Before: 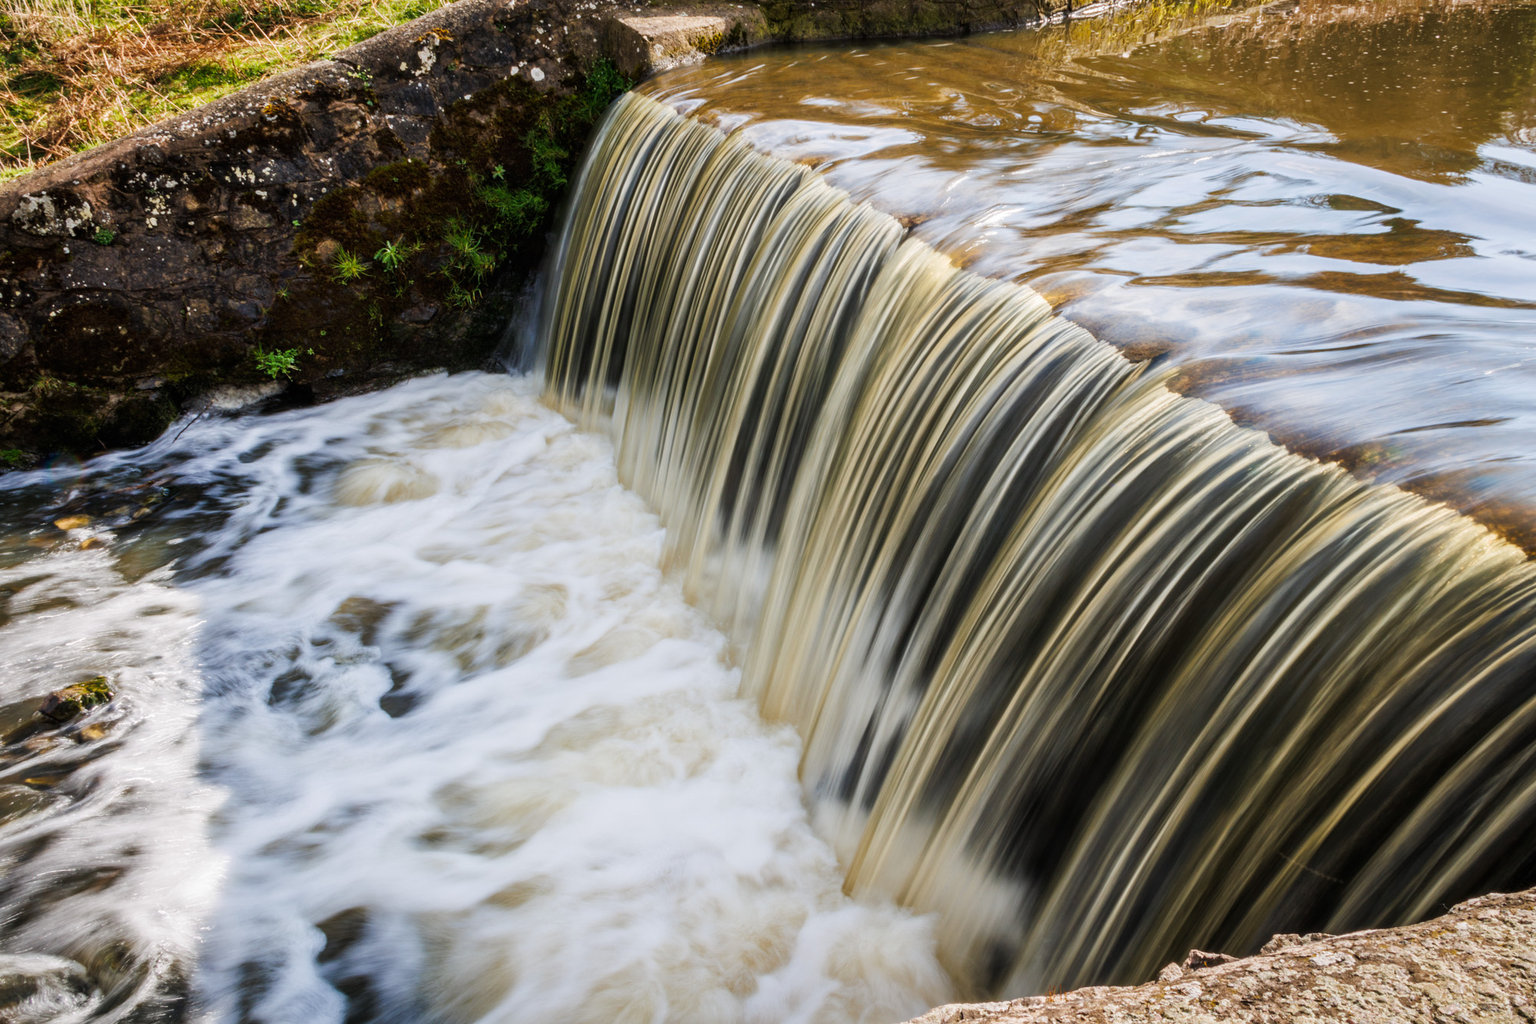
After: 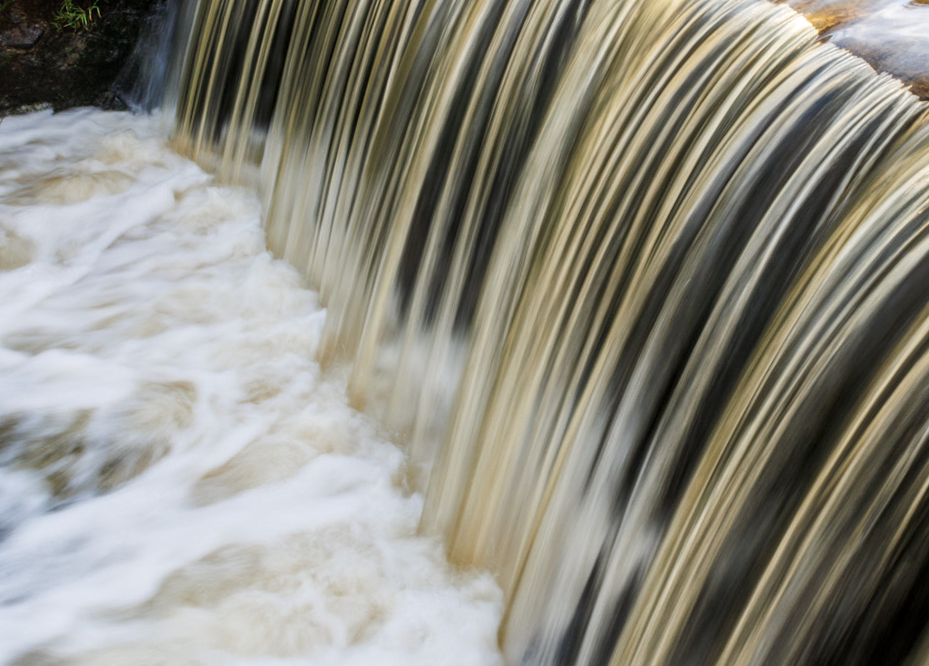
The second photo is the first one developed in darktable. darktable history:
crop: left 25%, top 25%, right 25%, bottom 25%
local contrast: on, module defaults
rotate and perspective: rotation 0.215°, lens shift (vertical) -0.139, crop left 0.069, crop right 0.939, crop top 0.002, crop bottom 0.996
